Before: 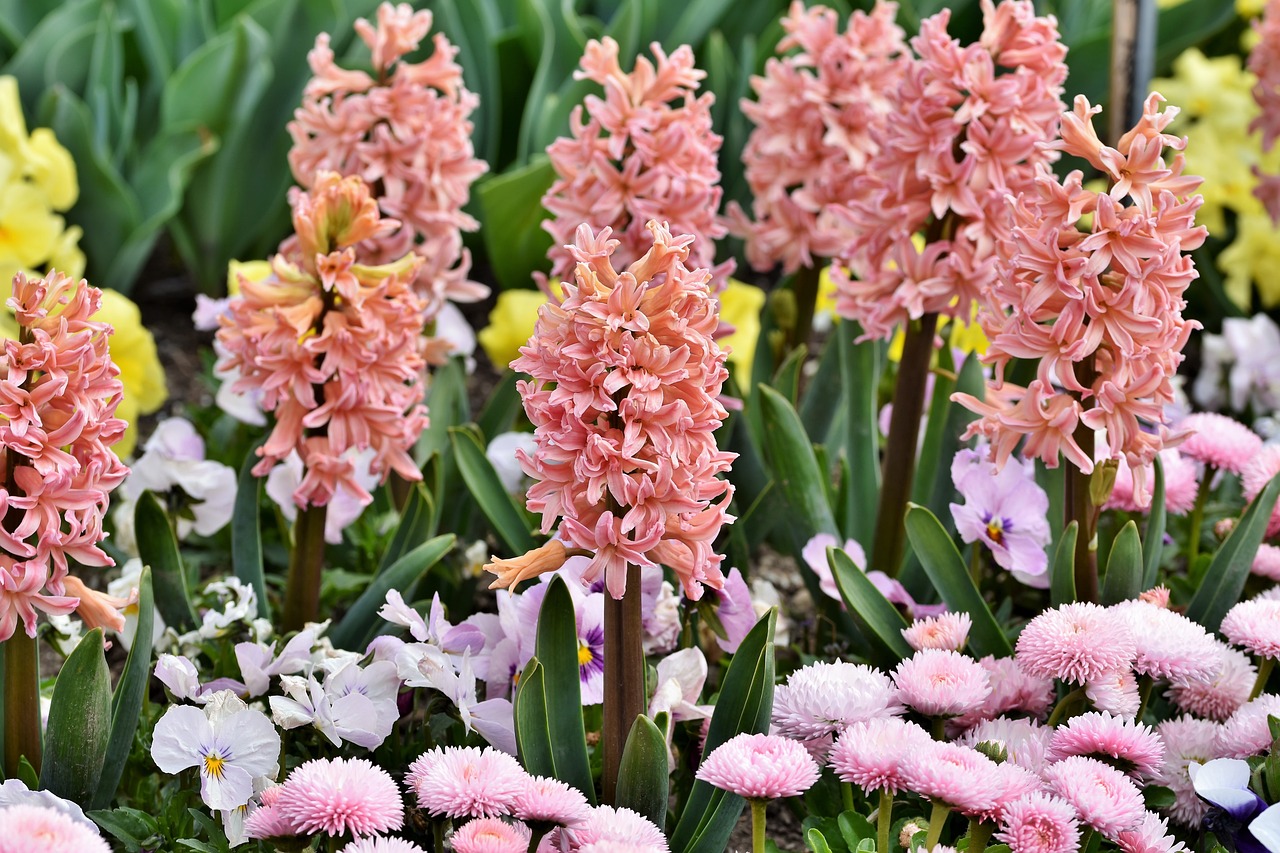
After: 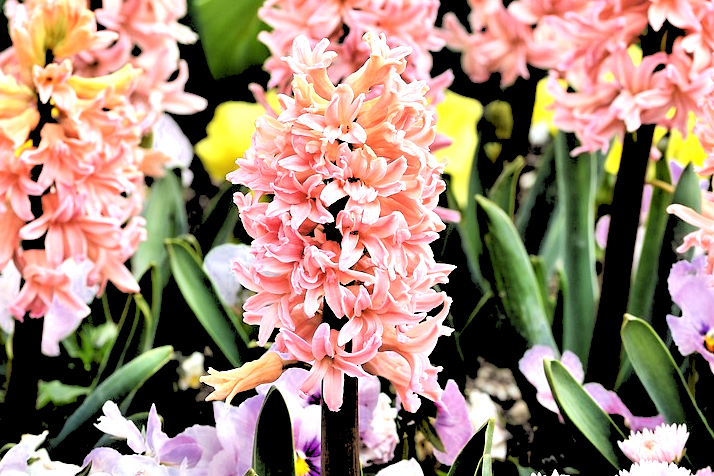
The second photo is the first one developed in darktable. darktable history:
color zones: curves: ch0 [(0, 0.497) (0.143, 0.5) (0.286, 0.5) (0.429, 0.483) (0.571, 0.116) (0.714, -0.006) (0.857, 0.28) (1, 0.497)]
tone equalizer: -8 EV -1.08 EV, -7 EV -1.01 EV, -6 EV -0.867 EV, -5 EV -0.578 EV, -3 EV 0.578 EV, -2 EV 0.867 EV, -1 EV 1.01 EV, +0 EV 1.08 EV, edges refinement/feathering 500, mask exposure compensation -1.57 EV, preserve details no
crop and rotate: left 22.13%, top 22.054%, right 22.026%, bottom 22.102%
rgb levels: levels [[0.027, 0.429, 0.996], [0, 0.5, 1], [0, 0.5, 1]]
